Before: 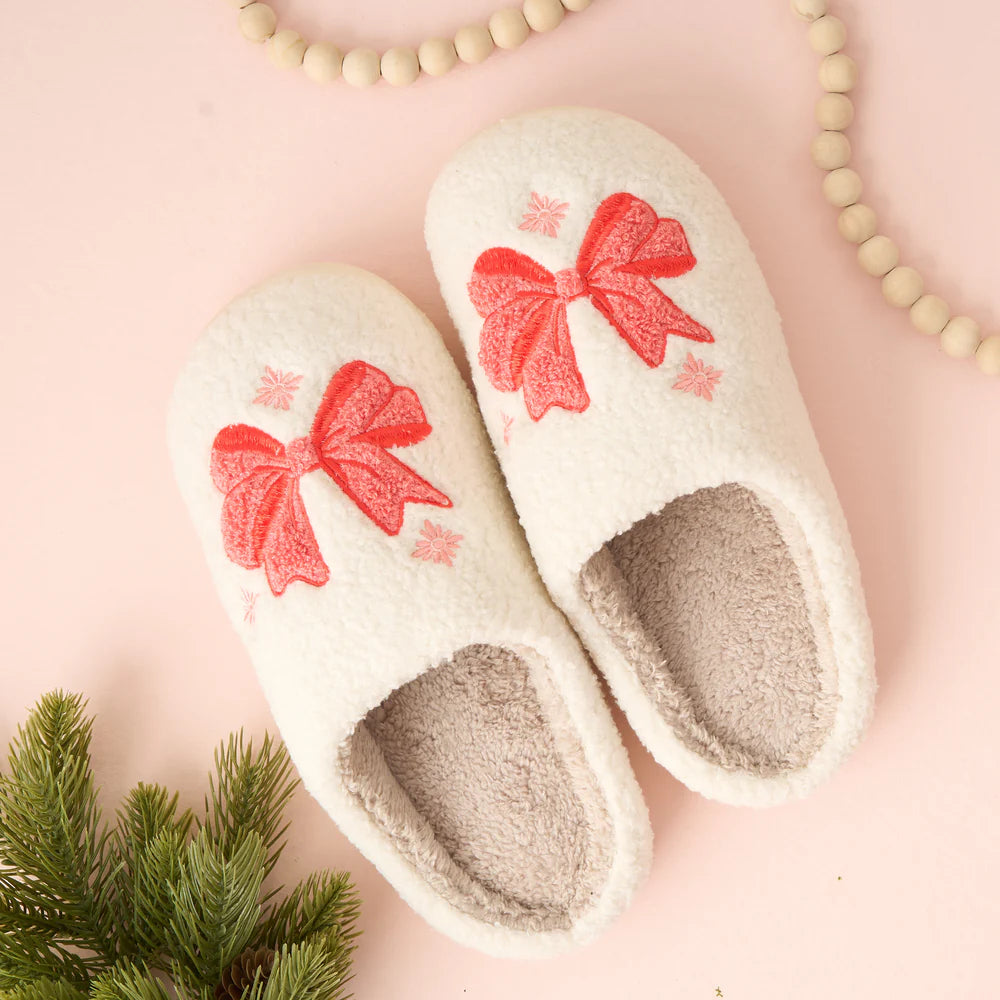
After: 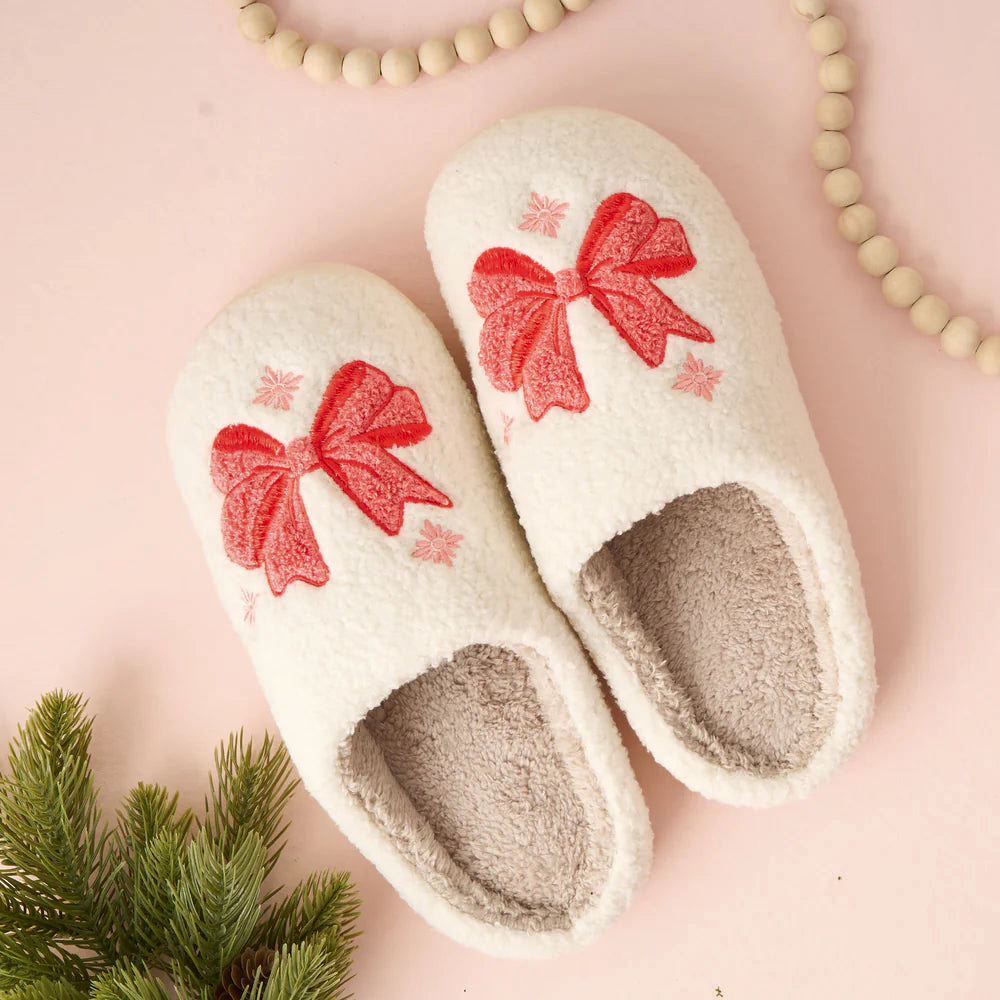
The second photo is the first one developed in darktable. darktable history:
shadows and highlights: shadows 20.88, highlights -35.59, highlights color adjustment 49.28%, soften with gaussian
